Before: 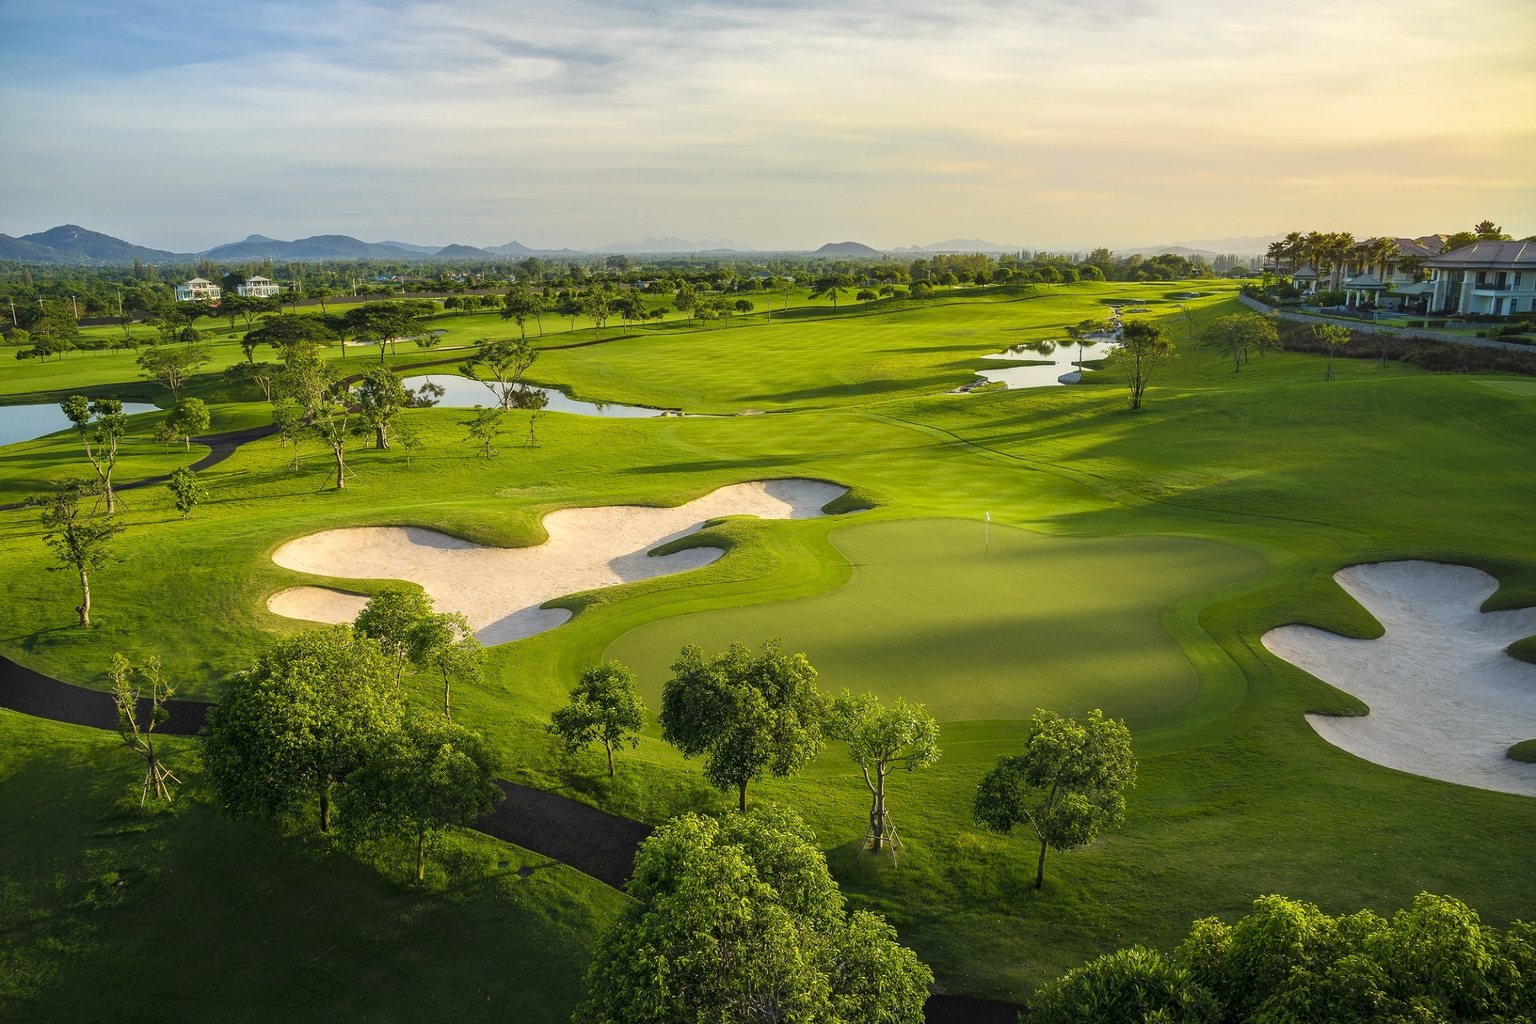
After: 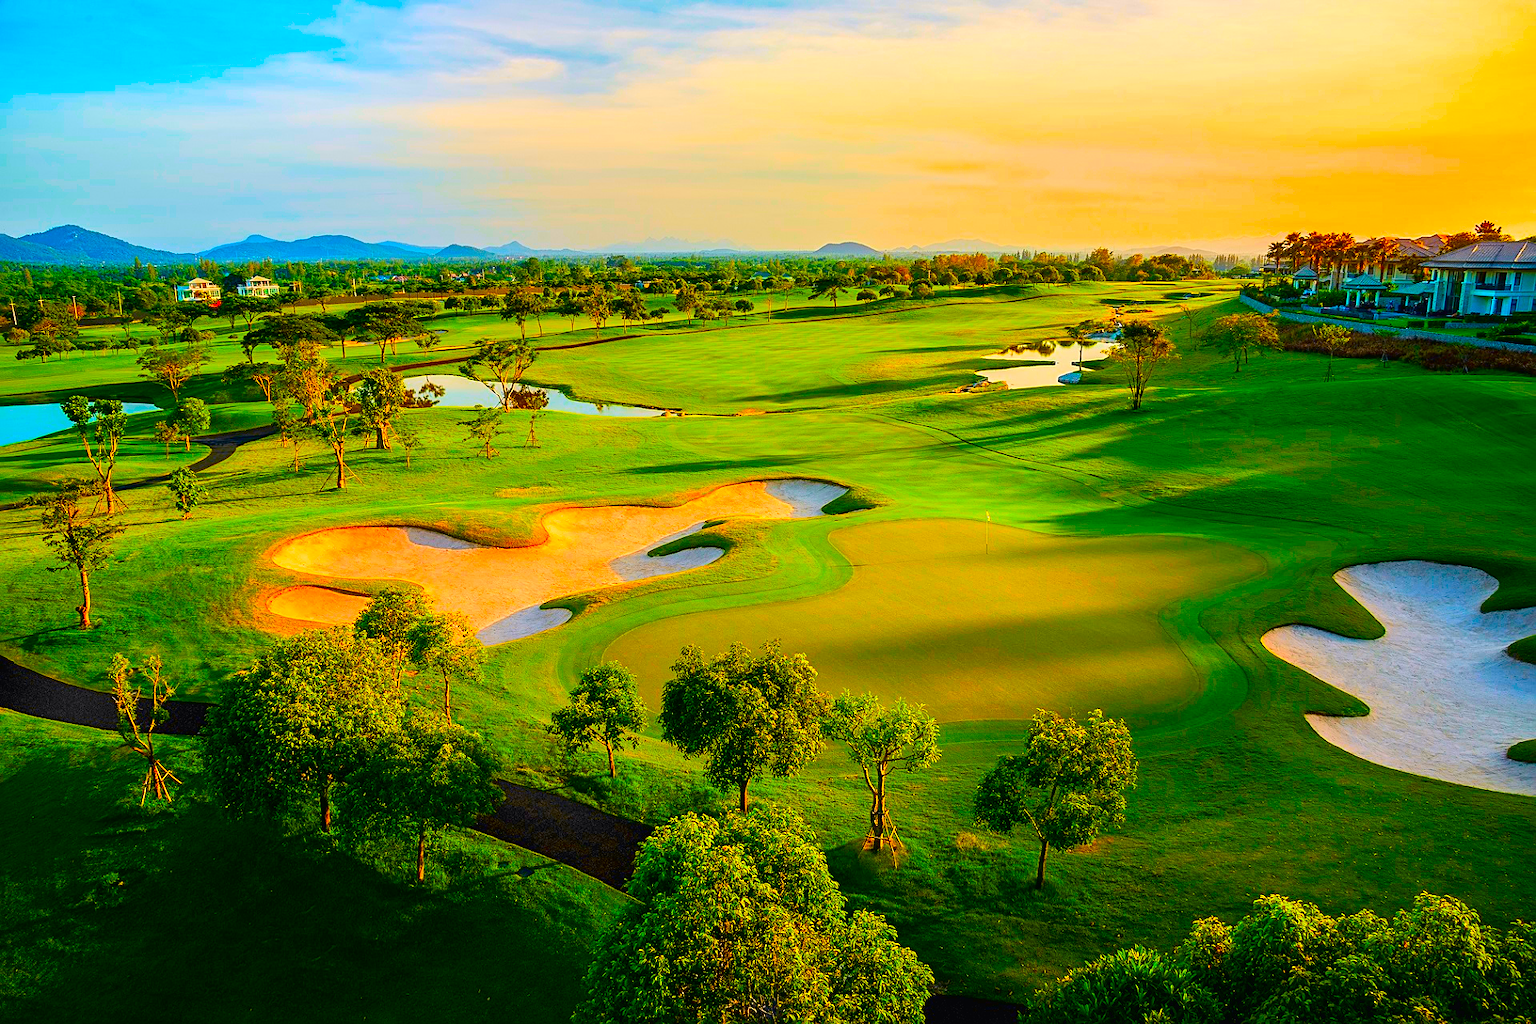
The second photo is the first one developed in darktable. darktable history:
color zones: curves: ch1 [(0.24, 0.629) (0.75, 0.5)]; ch2 [(0.255, 0.454) (0.745, 0.491)]
tone curve: curves: ch0 [(0, 0.013) (0.054, 0.018) (0.205, 0.191) (0.289, 0.292) (0.39, 0.424) (0.493, 0.551) (0.666, 0.743) (0.795, 0.841) (1, 0.998)]; ch1 [(0, 0) (0.385, 0.343) (0.439, 0.415) (0.494, 0.495) (0.501, 0.501) (0.51, 0.509) (0.548, 0.554) (0.586, 0.614) (0.66, 0.706) (0.783, 0.804) (1, 1)]; ch2 [(0, 0) (0.304, 0.31) (0.403, 0.399) (0.441, 0.428) (0.47, 0.469) (0.498, 0.496) (0.524, 0.538) (0.566, 0.579) (0.633, 0.665) (0.7, 0.711) (1, 1)], color space Lab, independent channels, preserve colors none
color correction: highlights a* 1.64, highlights b* -1.83, saturation 2.43
sharpen: on, module defaults
